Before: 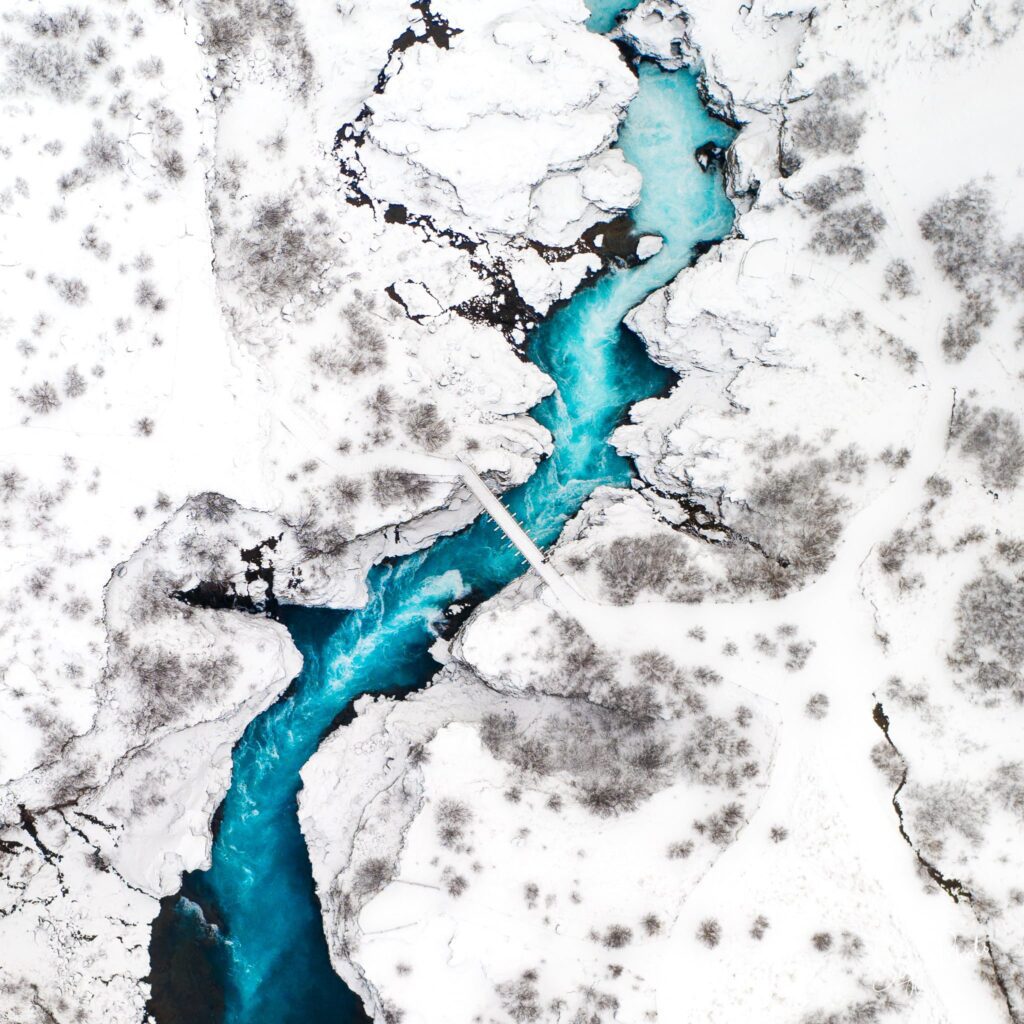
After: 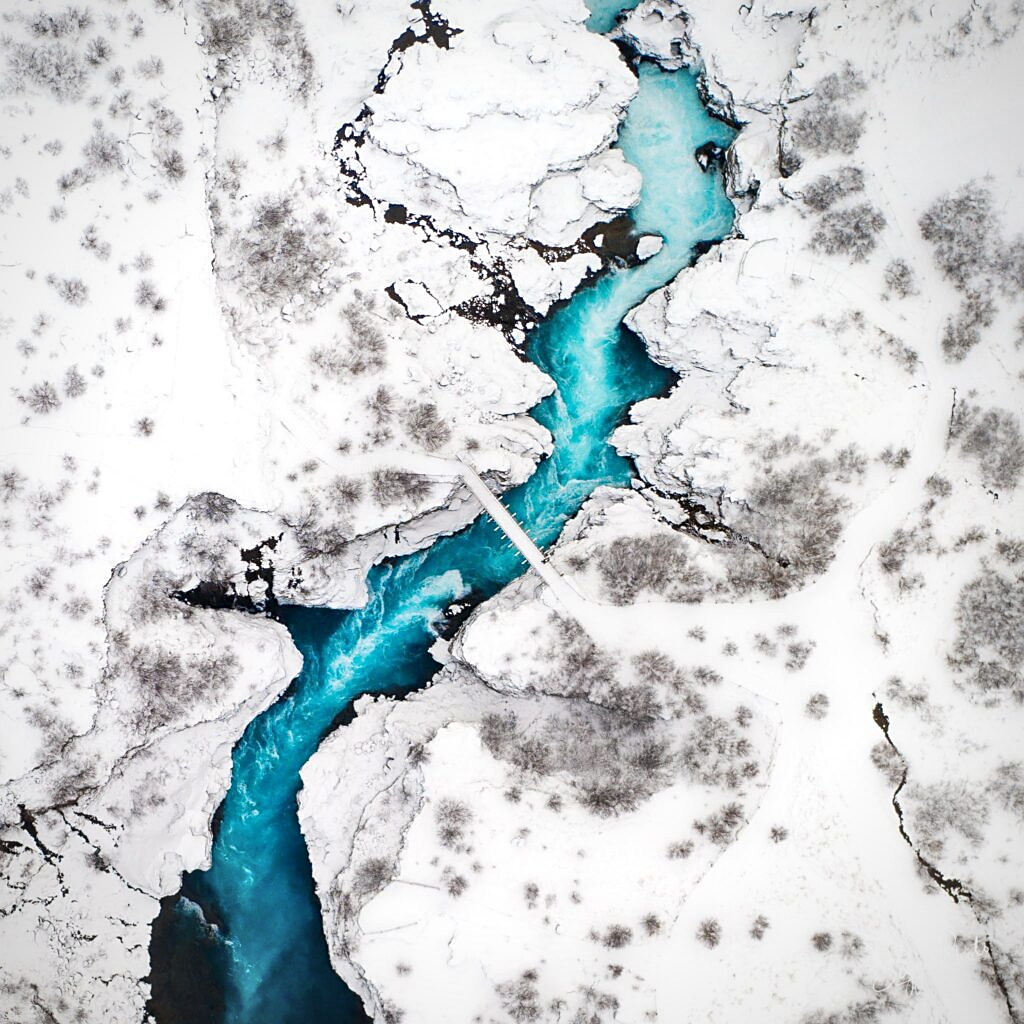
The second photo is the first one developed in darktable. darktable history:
sharpen: radius 1.864, amount 0.398, threshold 1.271
vignetting: fall-off radius 93.87%
